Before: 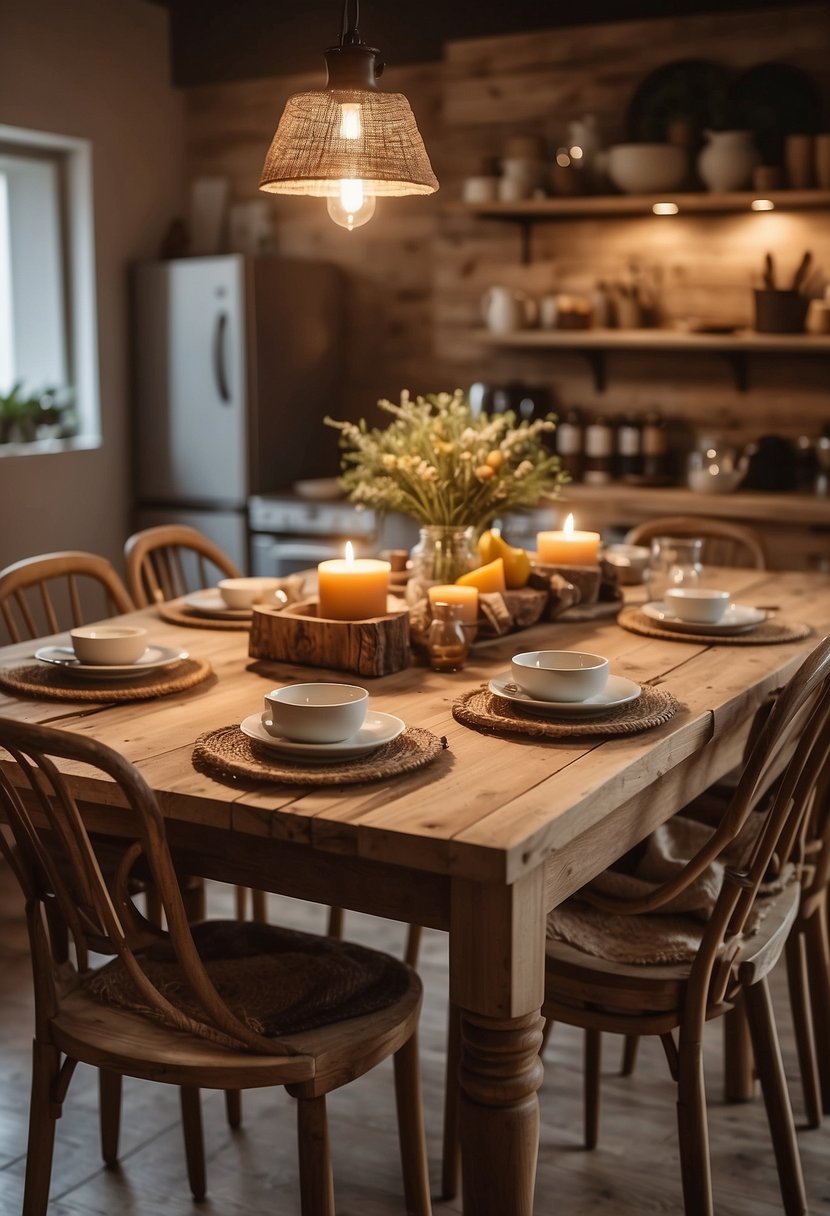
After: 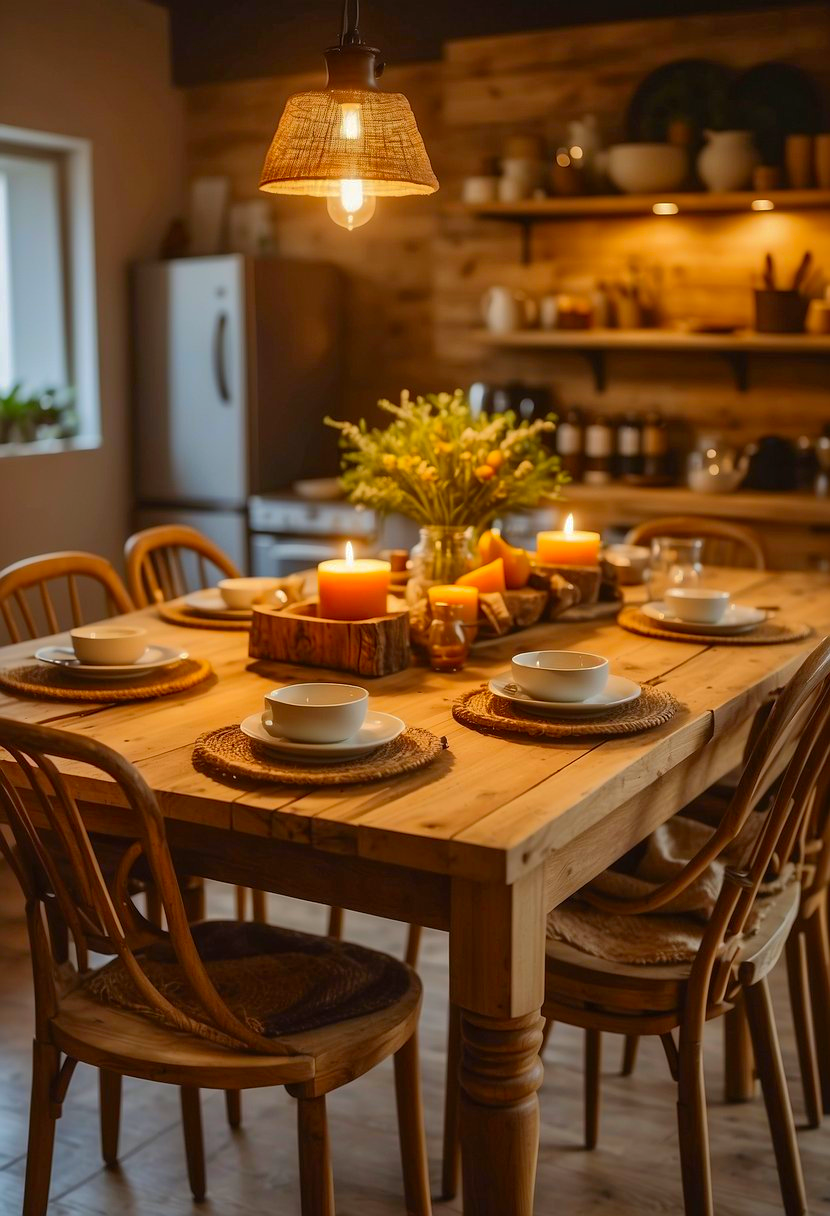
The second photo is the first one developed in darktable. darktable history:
shadows and highlights: shadows 40, highlights -60
color contrast: green-magenta contrast 1.55, blue-yellow contrast 1.83
tone equalizer: on, module defaults
